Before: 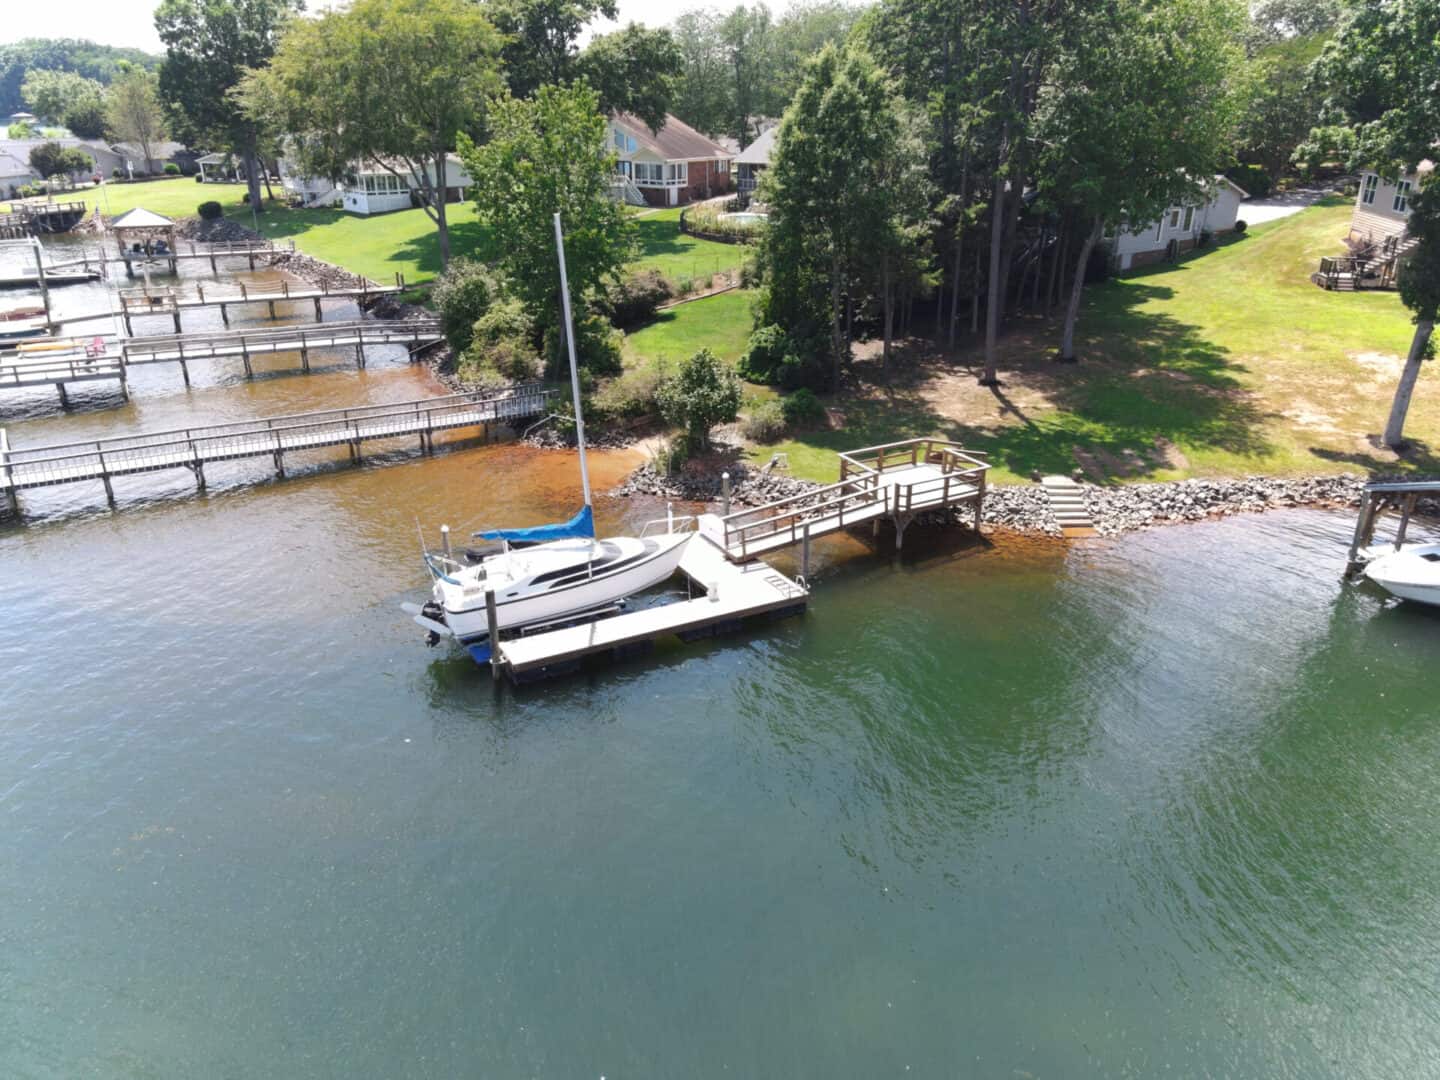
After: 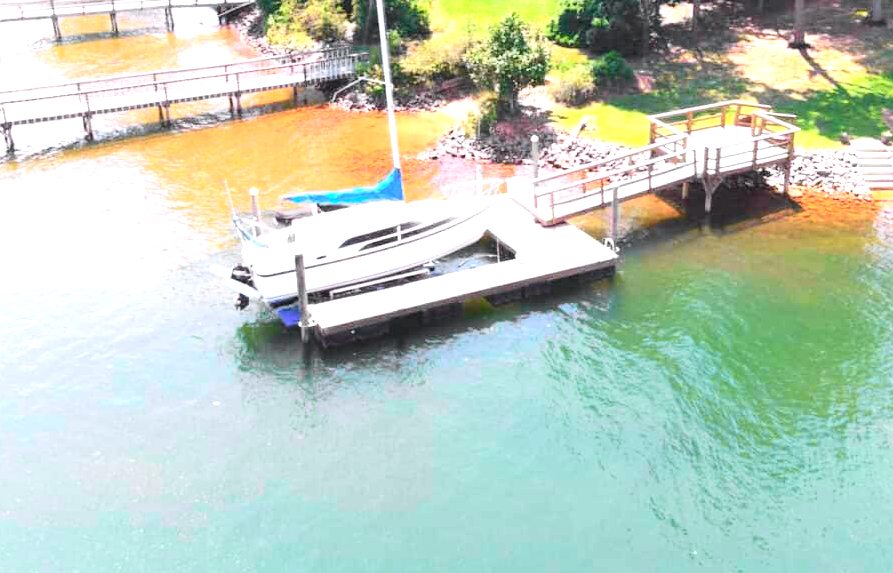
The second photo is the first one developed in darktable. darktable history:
white balance: red 1.009, blue 1.027
tone curve: curves: ch0 [(0, 0) (0.071, 0.047) (0.266, 0.26) (0.491, 0.552) (0.753, 0.818) (1, 0.983)]; ch1 [(0, 0) (0.346, 0.307) (0.408, 0.369) (0.463, 0.443) (0.482, 0.493) (0.502, 0.5) (0.517, 0.518) (0.546, 0.576) (0.588, 0.643) (0.651, 0.709) (1, 1)]; ch2 [(0, 0) (0.346, 0.34) (0.434, 0.46) (0.485, 0.494) (0.5, 0.494) (0.517, 0.503) (0.535, 0.545) (0.583, 0.624) (0.625, 0.678) (1, 1)], color space Lab, independent channels, preserve colors none
exposure: black level correction 0, exposure 1.5 EV, compensate highlight preservation false
crop: left 13.312%, top 31.28%, right 24.627%, bottom 15.582%
